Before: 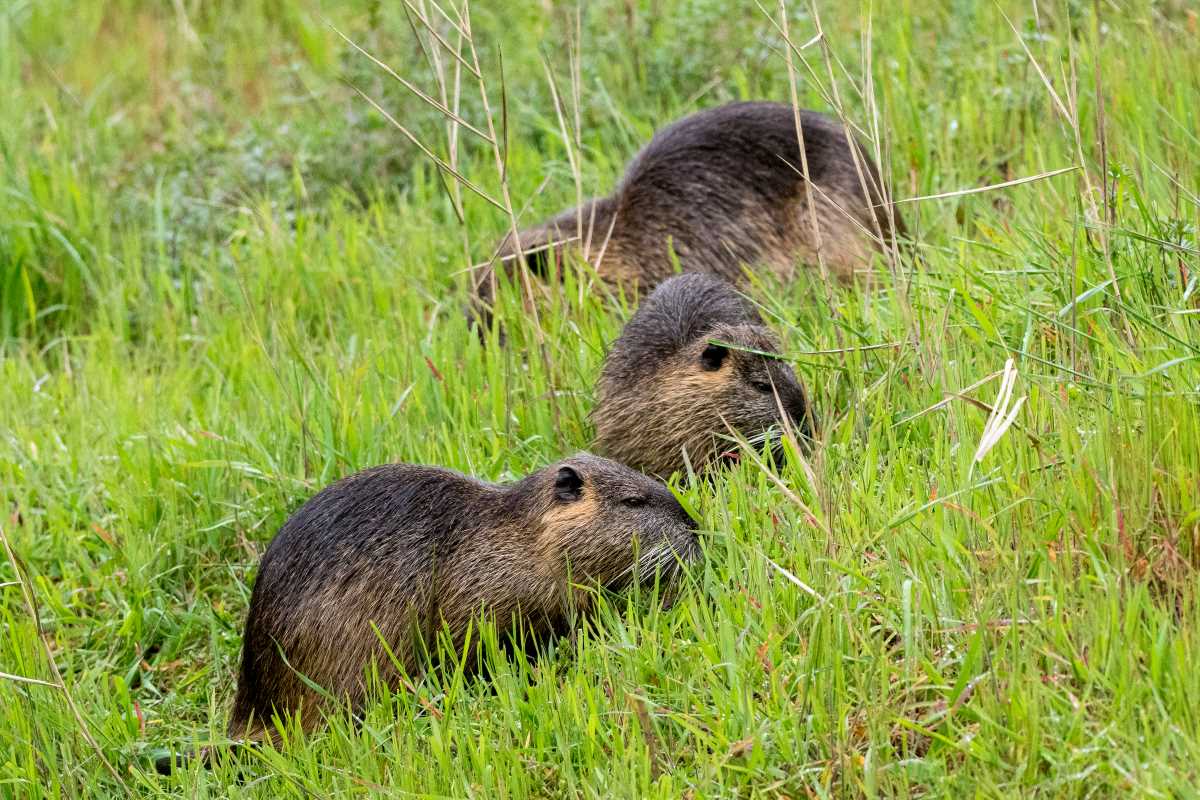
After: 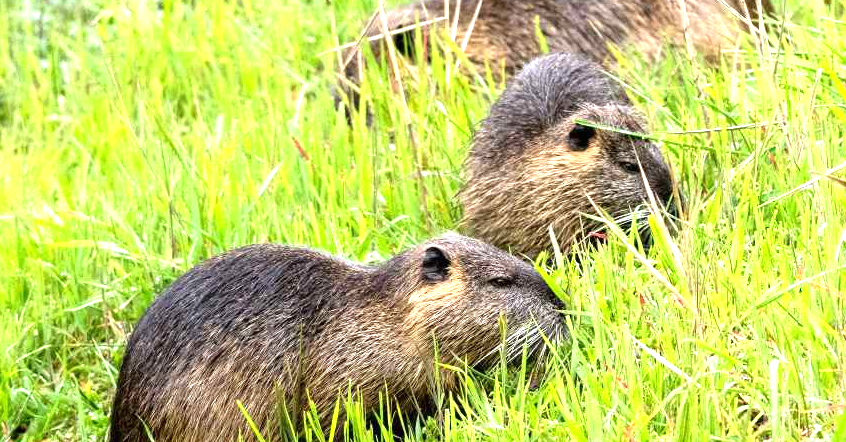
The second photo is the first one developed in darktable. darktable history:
exposure: black level correction 0, exposure 1.2 EV, compensate exposure bias true, compensate highlight preservation false
crop: left 11.123%, top 27.61%, right 18.3%, bottom 17.034%
